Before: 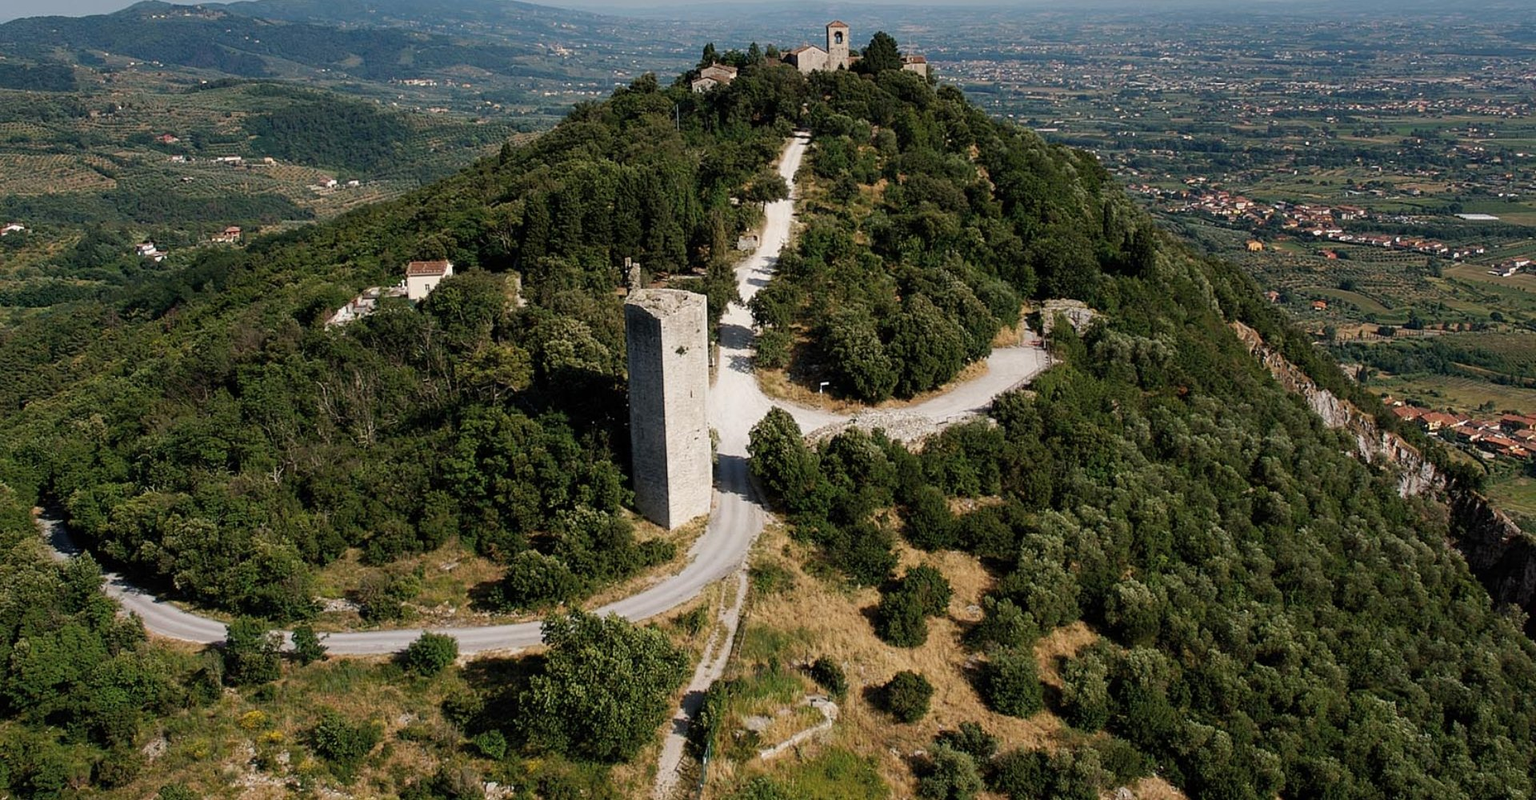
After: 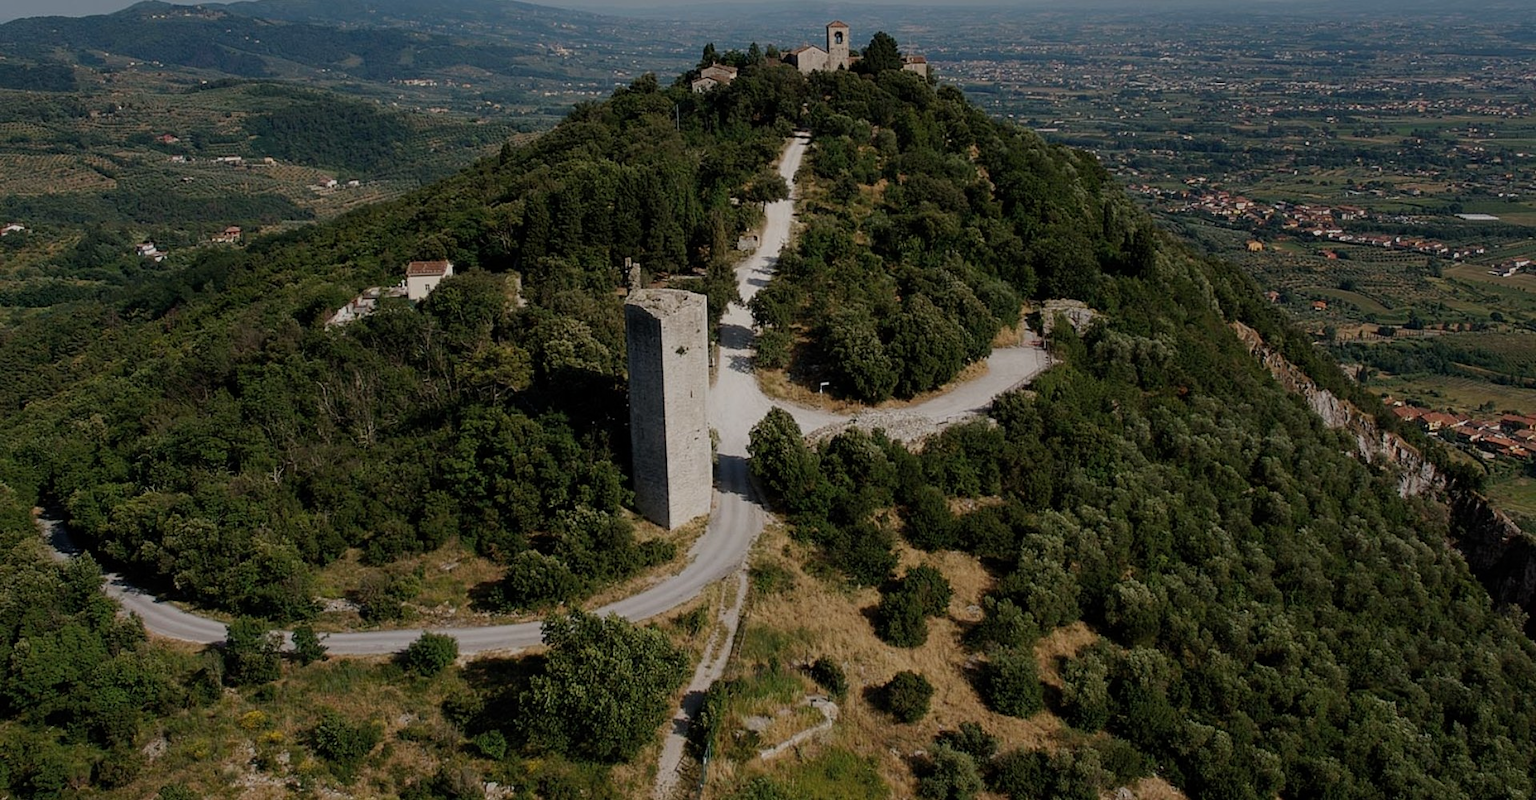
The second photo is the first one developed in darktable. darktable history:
exposure: black level correction 0, exposure -0.784 EV, compensate highlight preservation false
